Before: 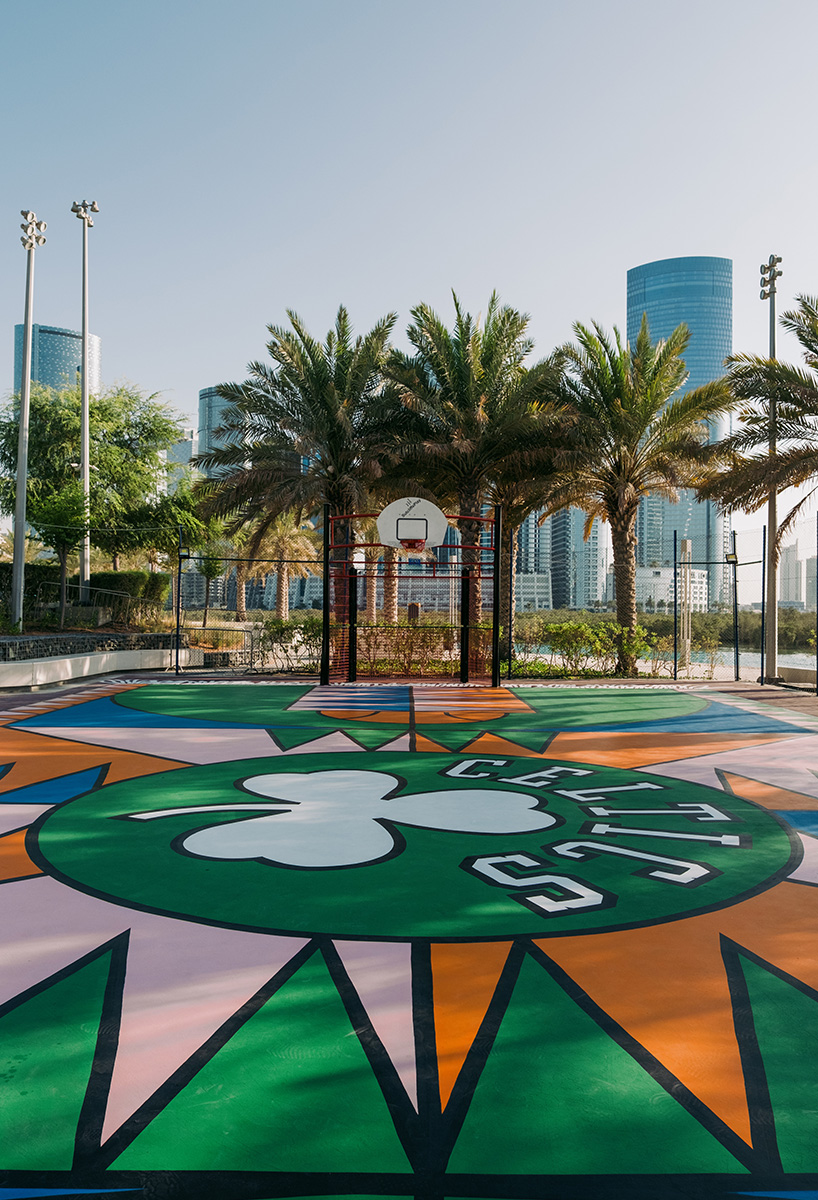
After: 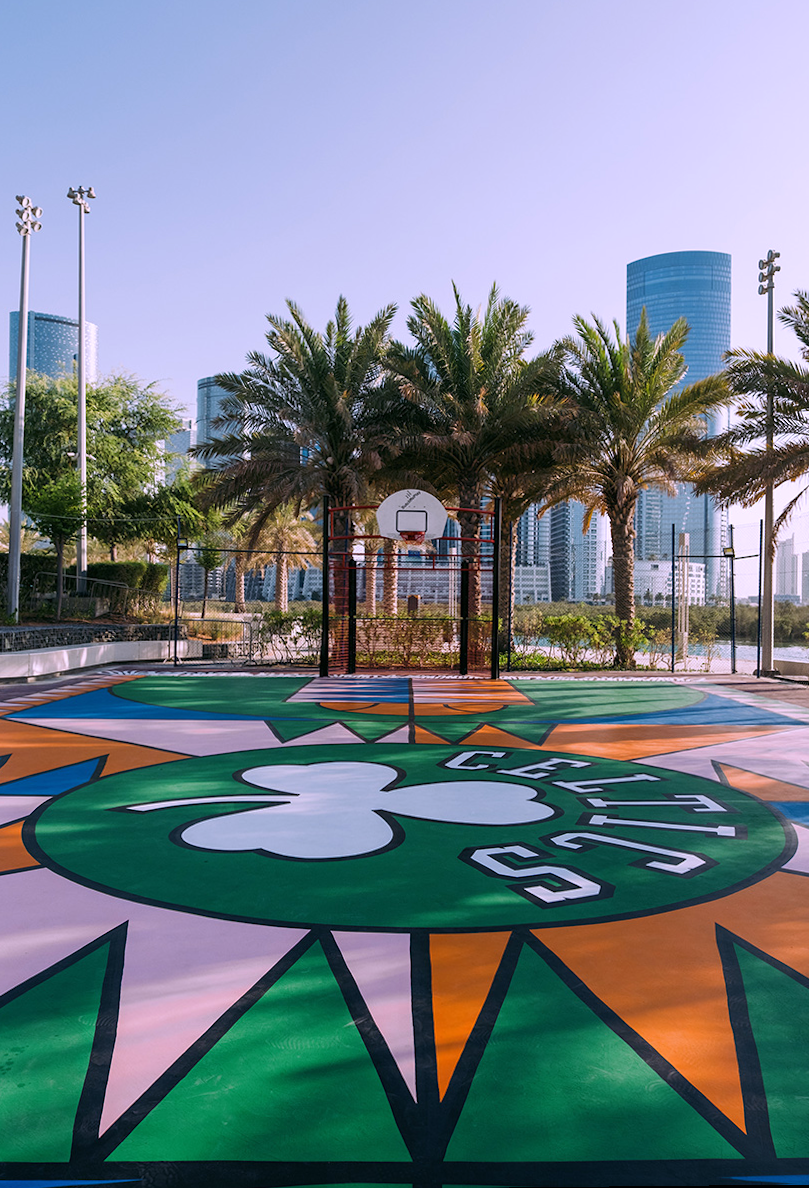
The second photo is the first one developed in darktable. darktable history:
white balance: red 1.042, blue 1.17
rotate and perspective: rotation 0.174°, lens shift (vertical) 0.013, lens shift (horizontal) 0.019, shear 0.001, automatic cropping original format, crop left 0.007, crop right 0.991, crop top 0.016, crop bottom 0.997
